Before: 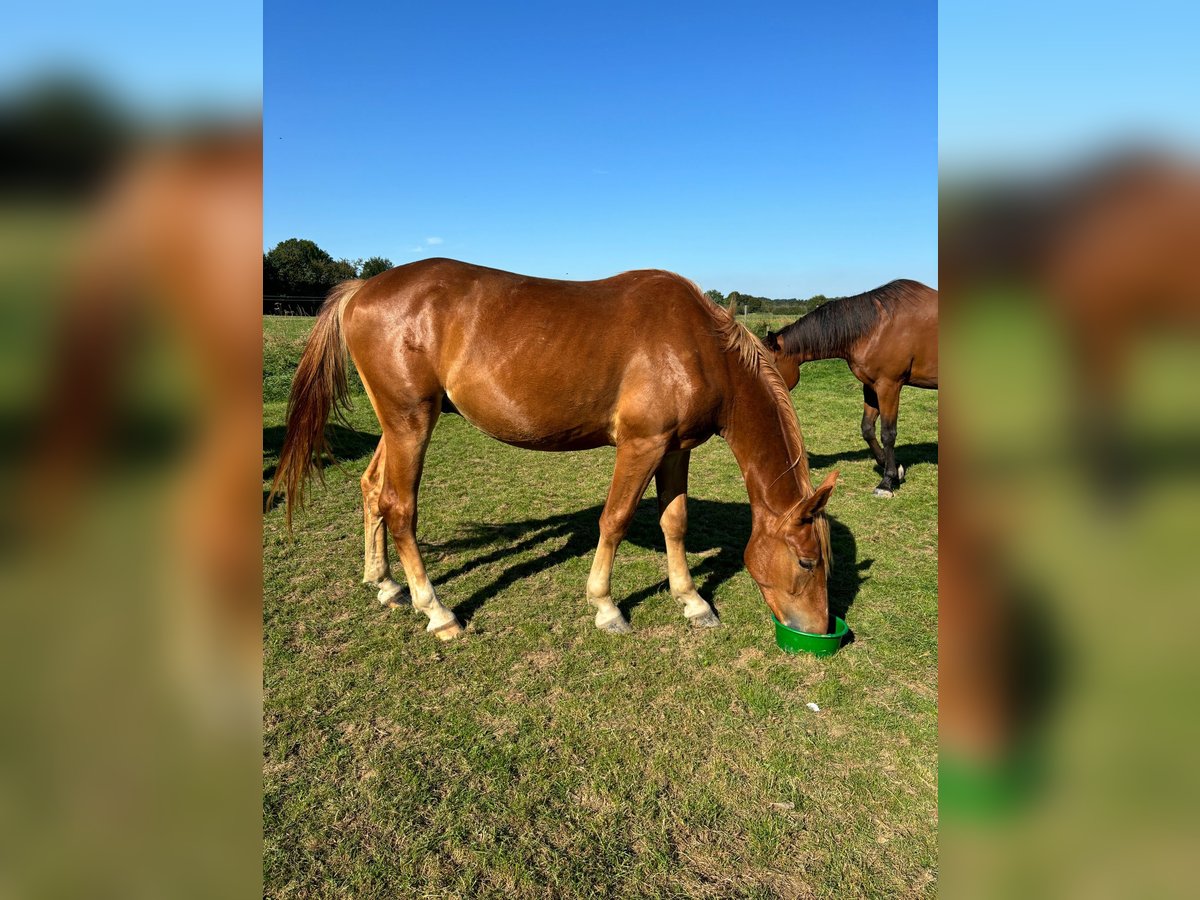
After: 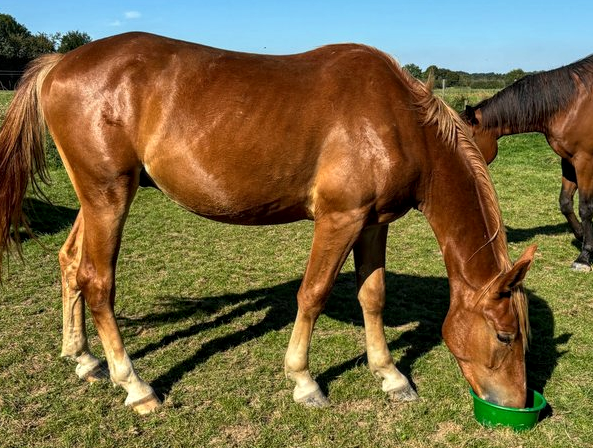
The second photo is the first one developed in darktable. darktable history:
shadows and highlights: radius 336.33, shadows 28.11, soften with gaussian
local contrast: on, module defaults
crop: left 25.211%, top 25.12%, right 25.369%, bottom 25.094%
